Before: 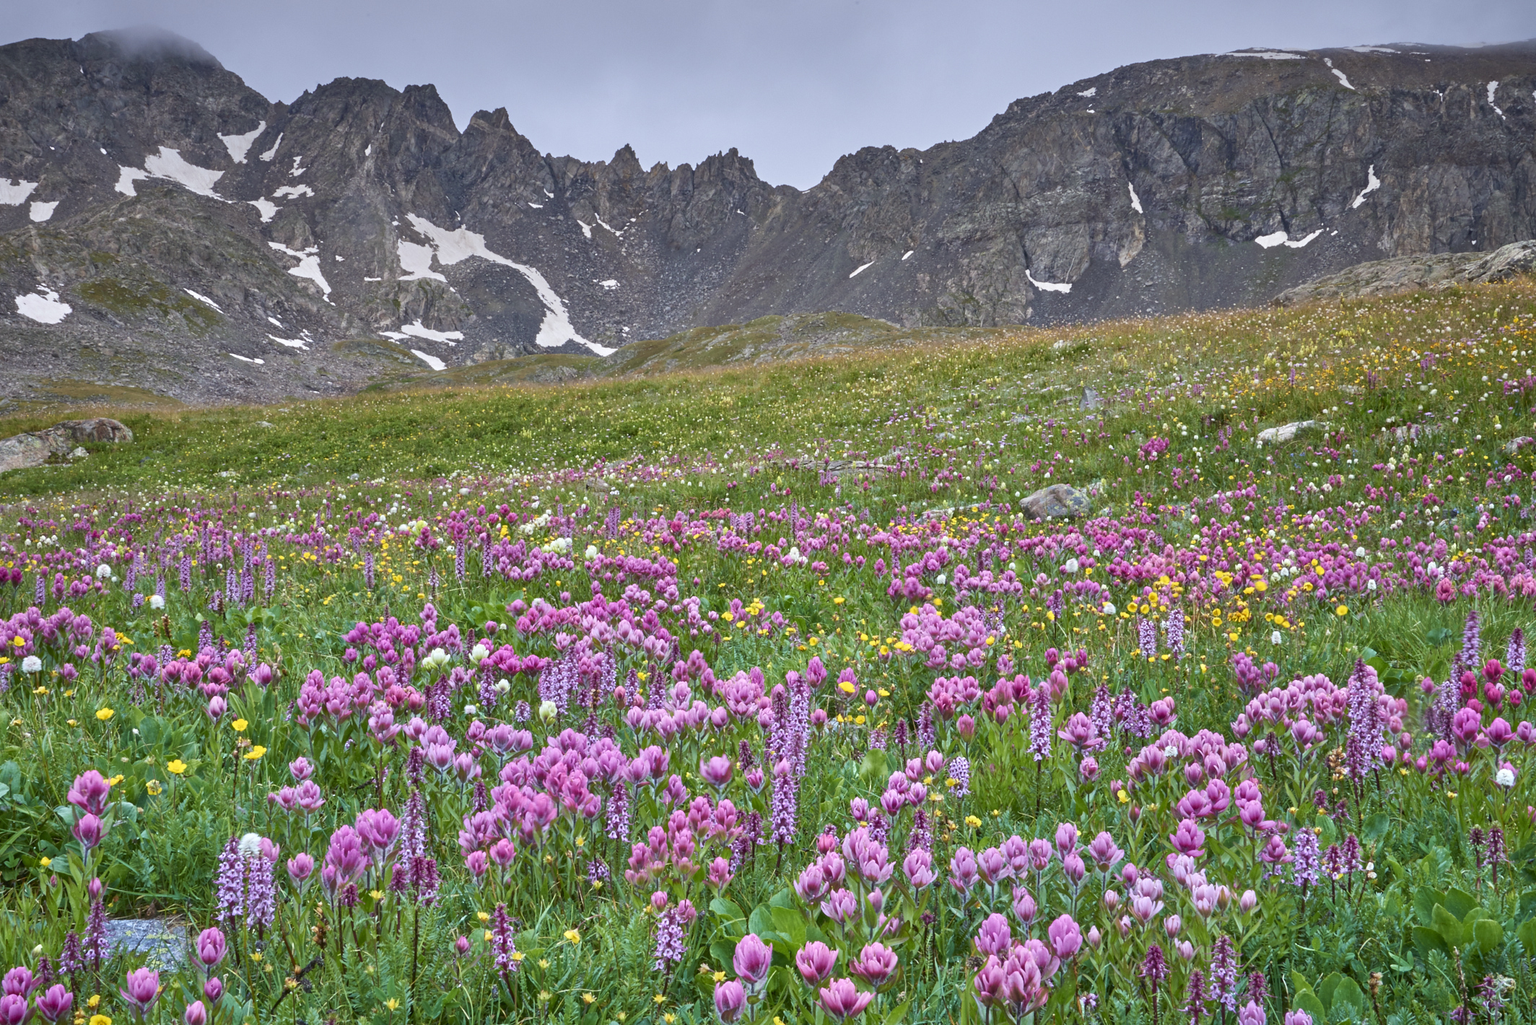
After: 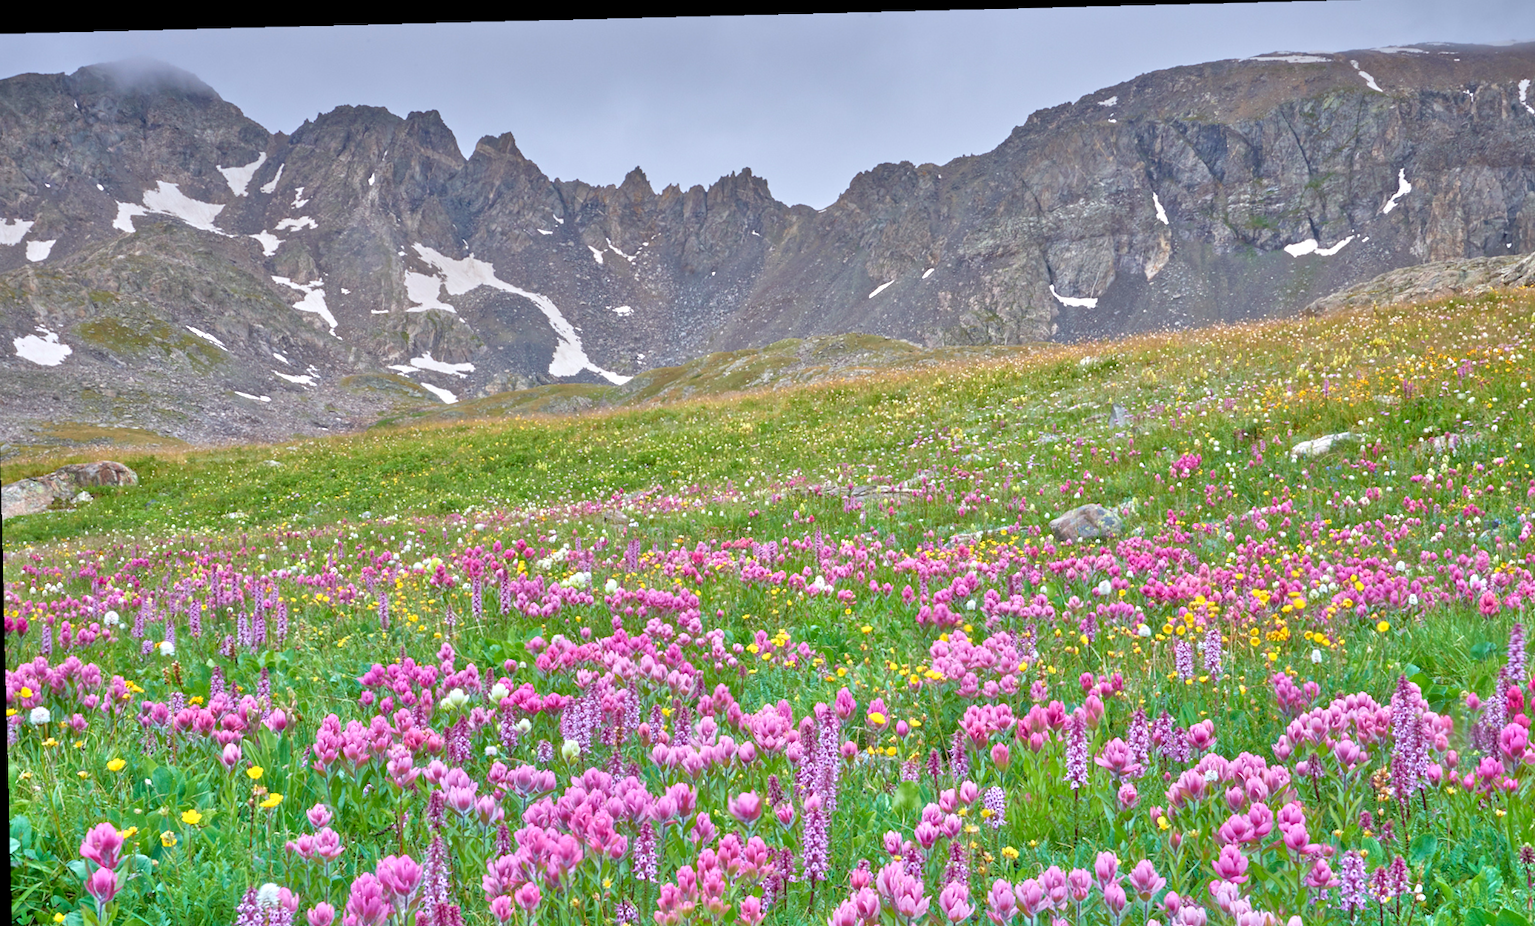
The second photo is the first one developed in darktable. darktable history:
crop and rotate: angle 0.2°, left 0.275%, right 3.127%, bottom 14.18%
color balance: mode lift, gamma, gain (sRGB)
tone equalizer: -7 EV 0.15 EV, -6 EV 0.6 EV, -5 EV 1.15 EV, -4 EV 1.33 EV, -3 EV 1.15 EV, -2 EV 0.6 EV, -1 EV 0.15 EV, mask exposure compensation -0.5 EV
rotate and perspective: rotation -1.24°, automatic cropping off
